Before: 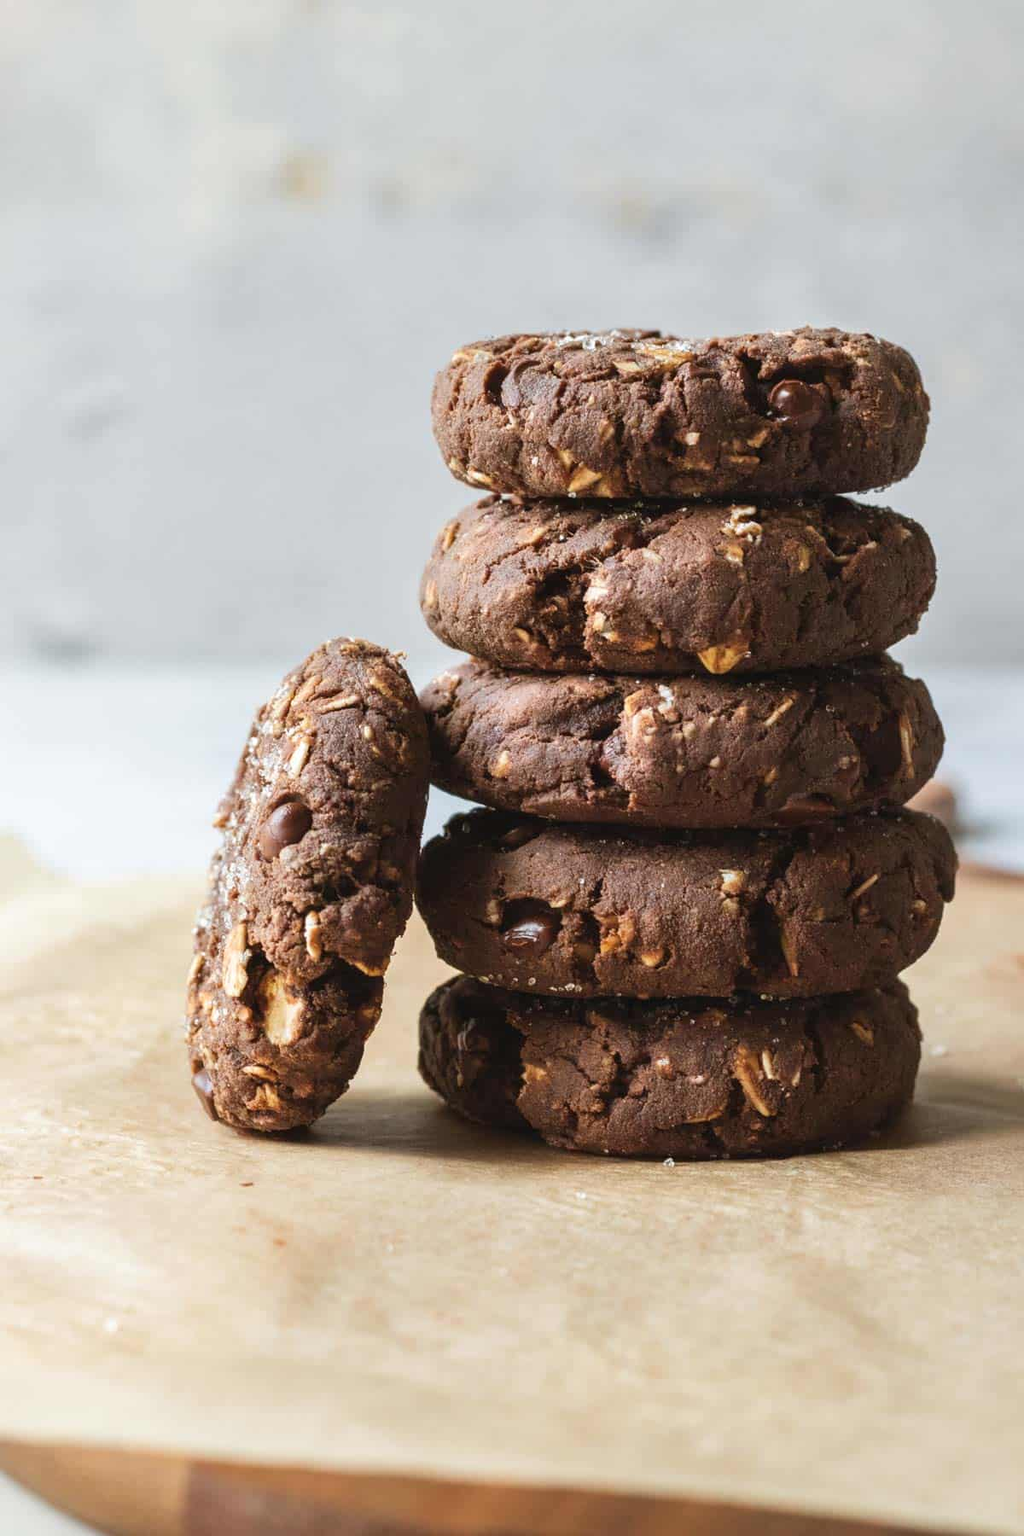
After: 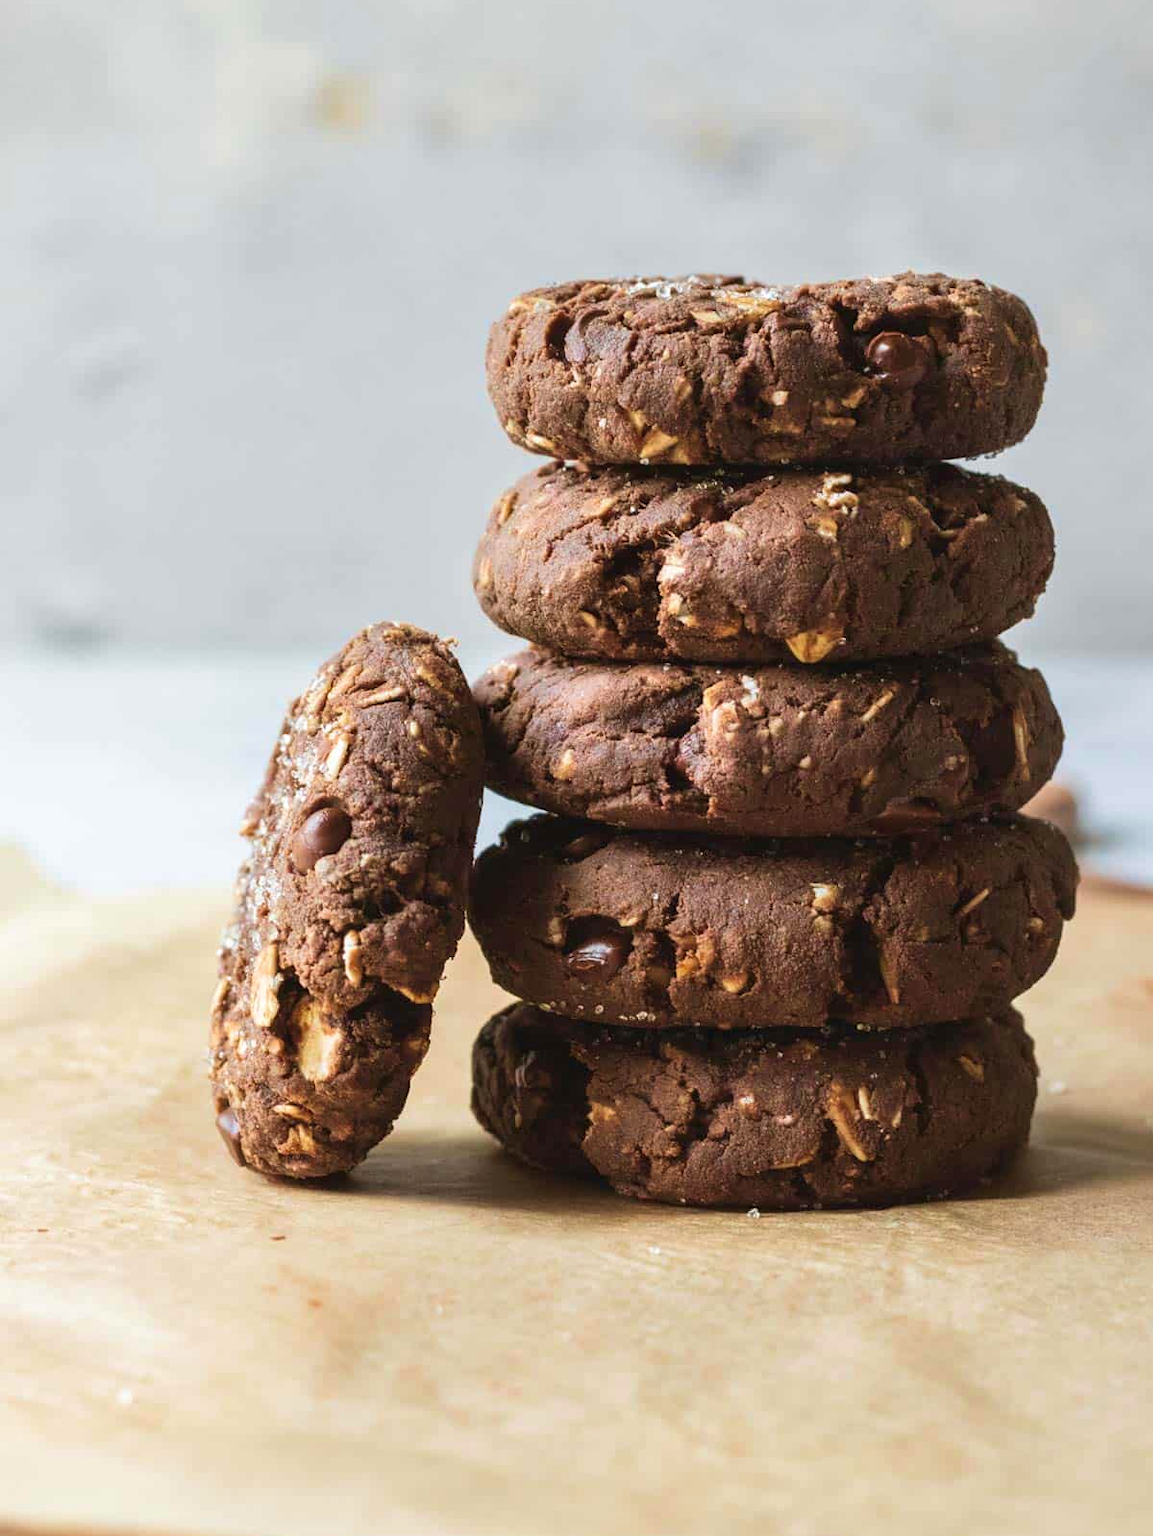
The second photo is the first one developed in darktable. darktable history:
velvia: on, module defaults
crop and rotate: top 5.609%, bottom 5.609%
white balance: emerald 1
